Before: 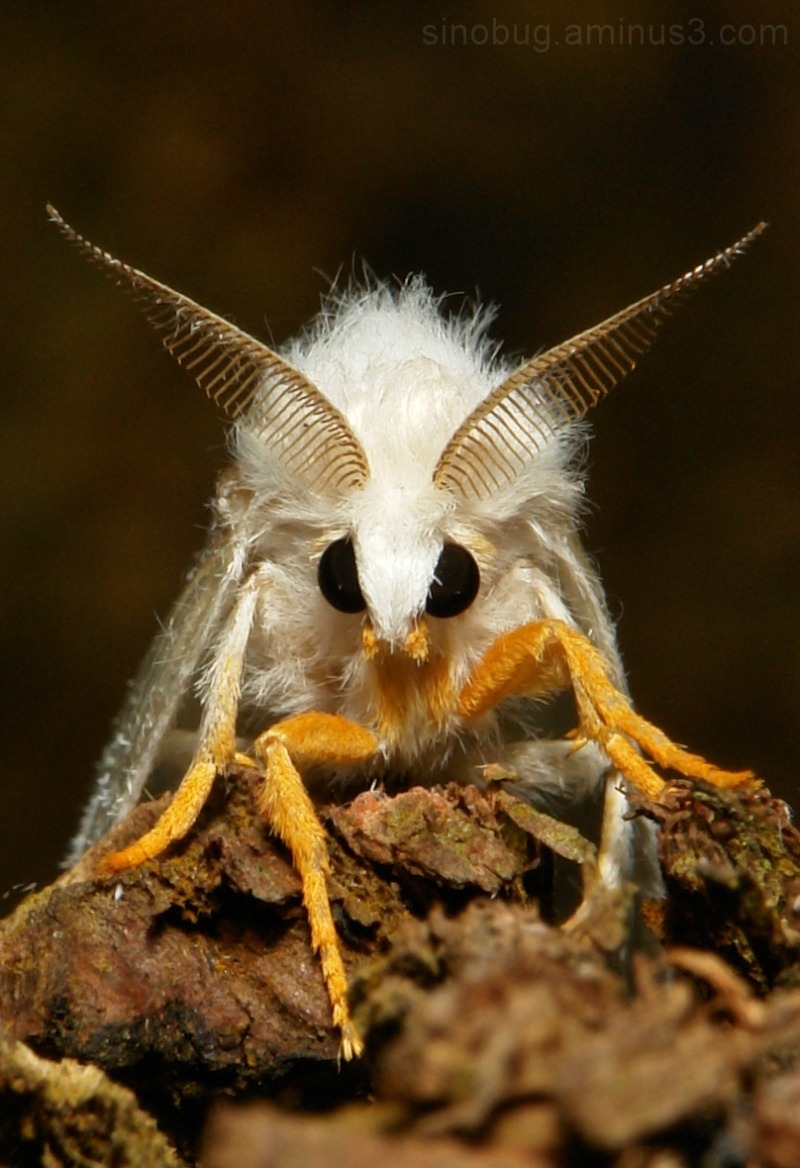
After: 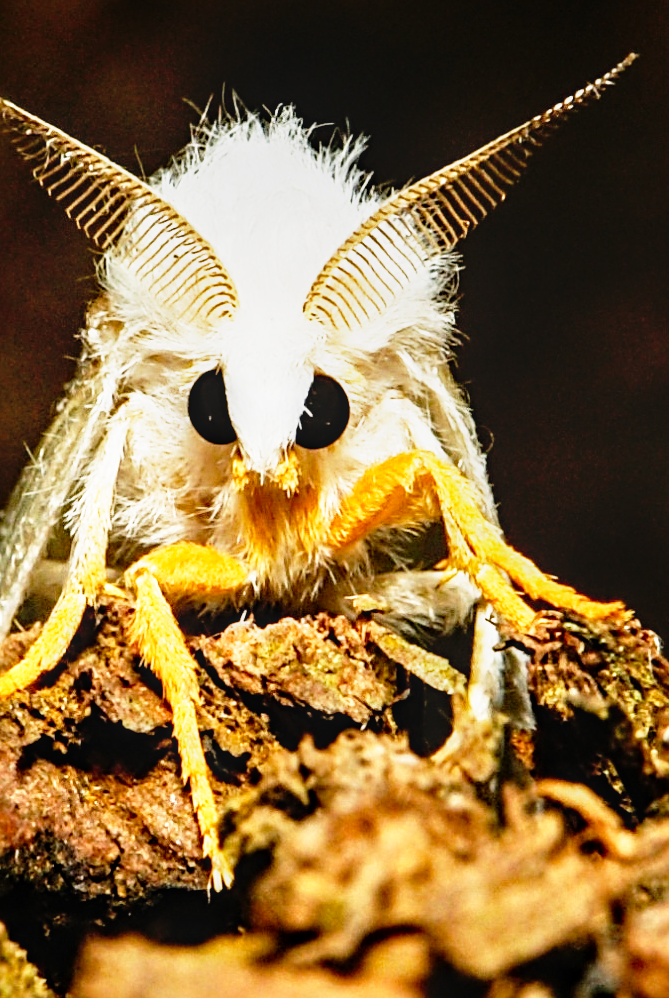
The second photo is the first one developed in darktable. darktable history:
crop: left 16.301%, top 14.475%
exposure: compensate exposure bias true, compensate highlight preservation false
local contrast: on, module defaults
sharpen: radius 3.995
base curve: curves: ch0 [(0, 0) (0.012, 0.01) (0.073, 0.168) (0.31, 0.711) (0.645, 0.957) (1, 1)], preserve colors none
haze removal: compatibility mode true, adaptive false
tone equalizer: -8 EV -0.773 EV, -7 EV -0.717 EV, -6 EV -0.611 EV, -5 EV -0.392 EV, -3 EV 0.401 EV, -2 EV 0.6 EV, -1 EV 0.676 EV, +0 EV 0.775 EV
